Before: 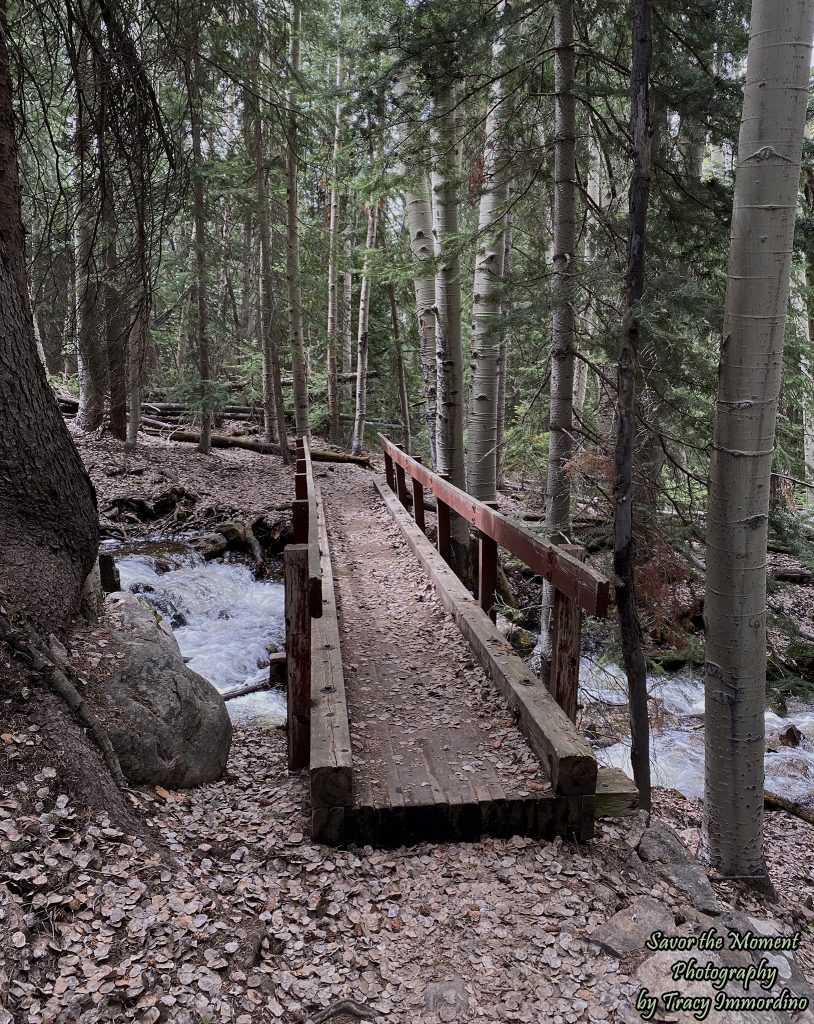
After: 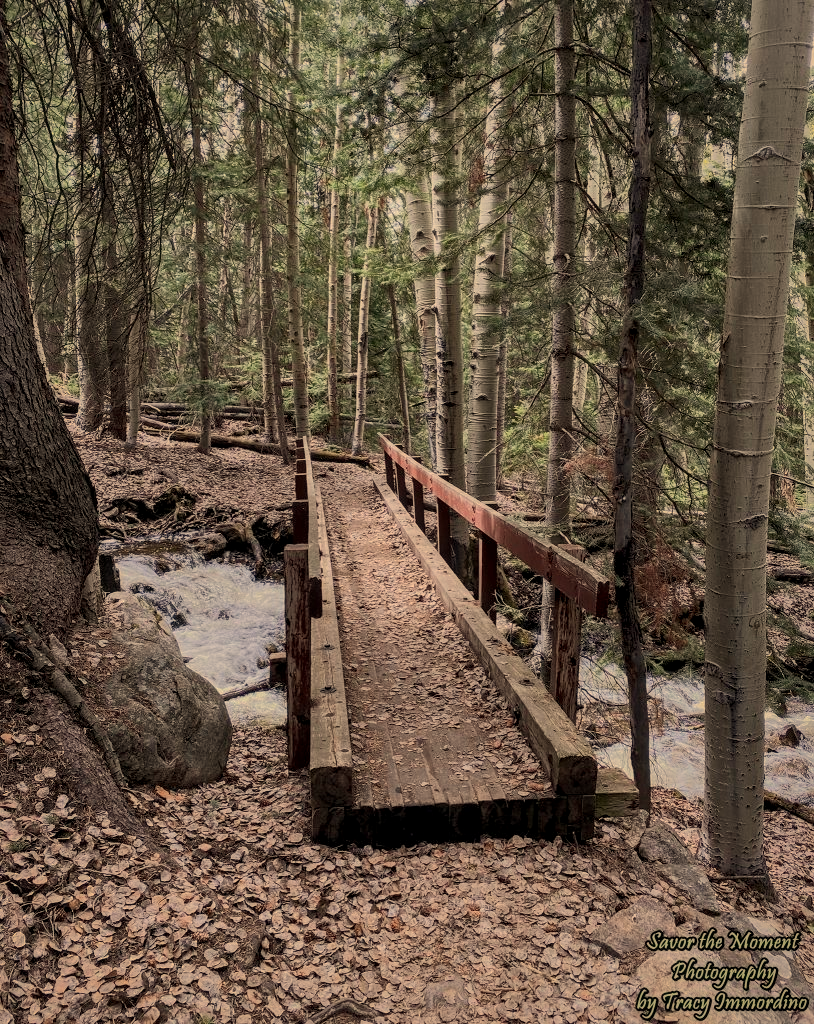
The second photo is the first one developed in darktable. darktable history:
local contrast: on, module defaults
white balance: red 1.123, blue 0.83
shadows and highlights: shadows 25, highlights -70
